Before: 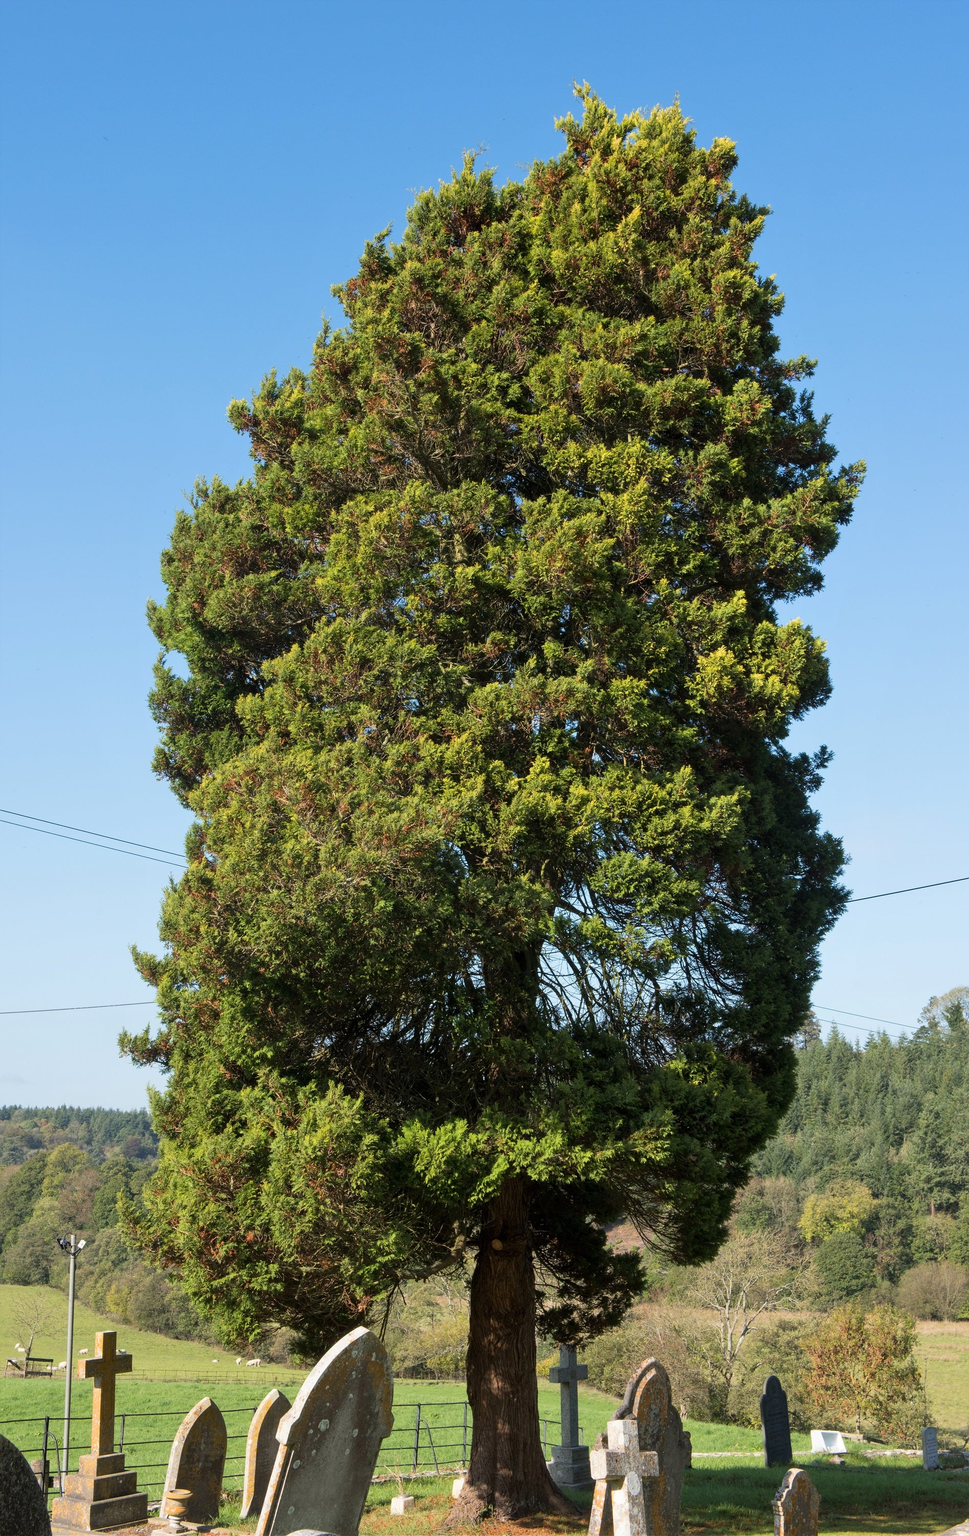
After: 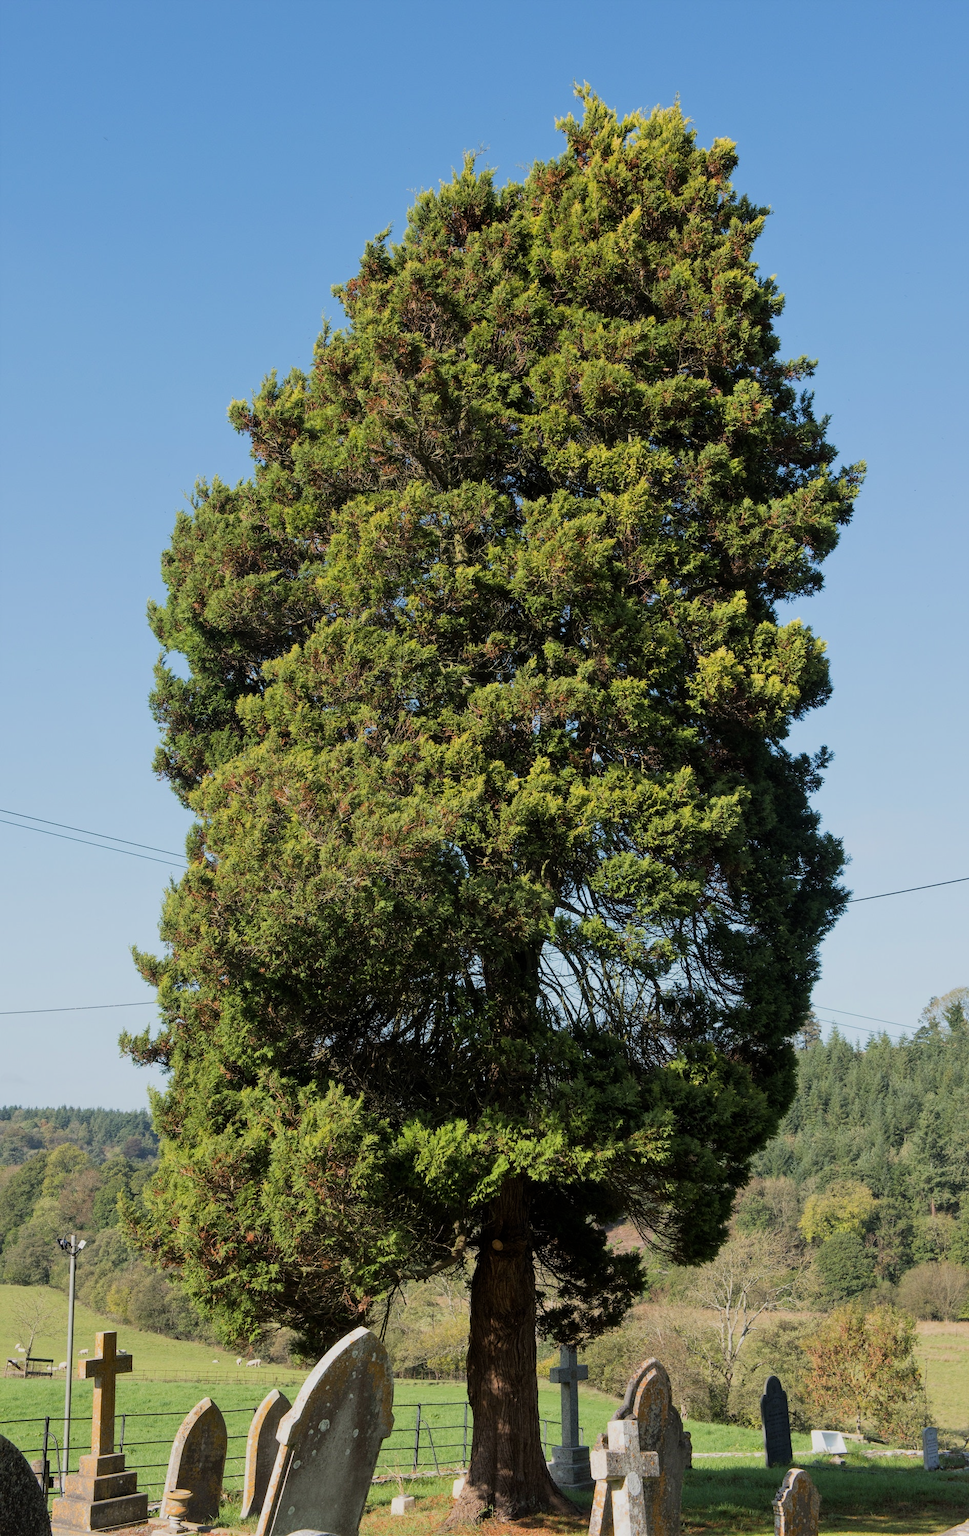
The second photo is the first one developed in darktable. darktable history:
filmic rgb: black relative exposure -8.16 EV, white relative exposure 3.76 EV, threshold 5.94 EV, hardness 4.42, contrast in shadows safe, enable highlight reconstruction true
